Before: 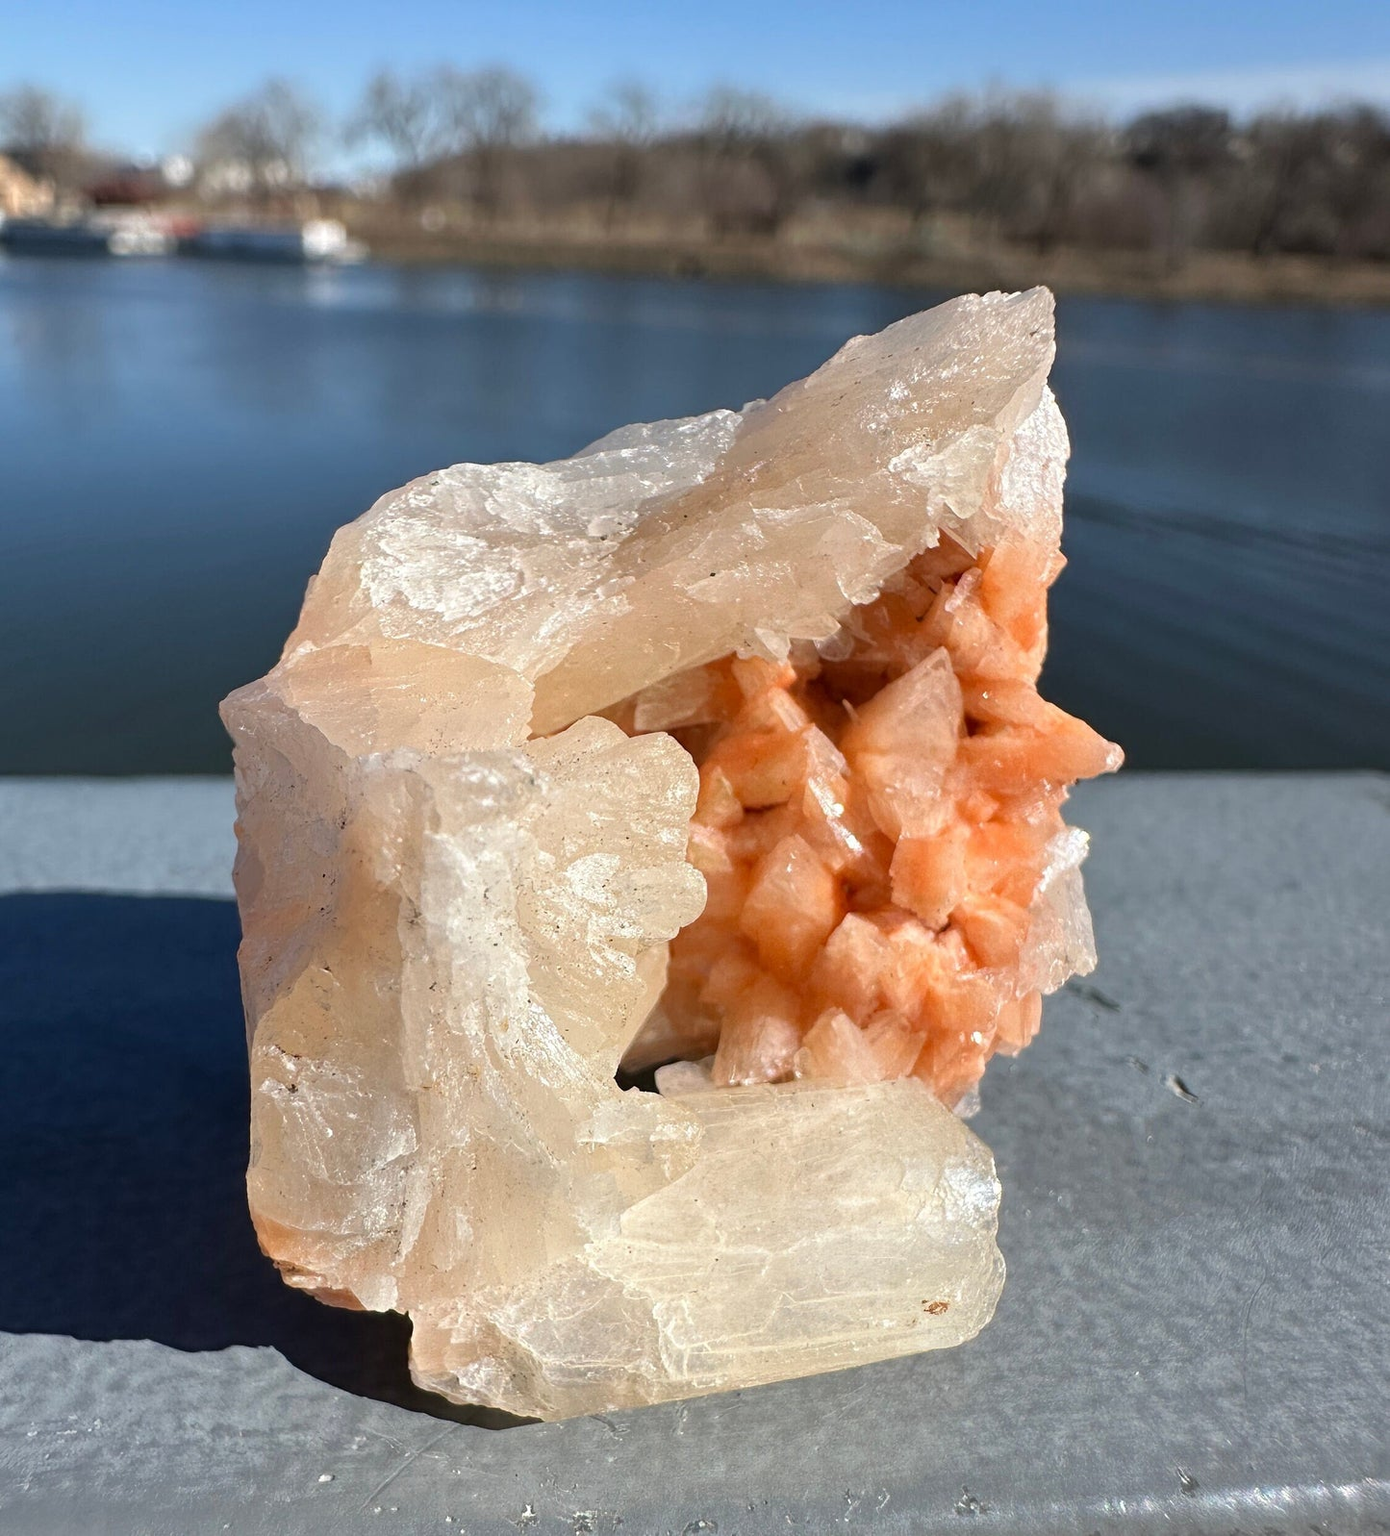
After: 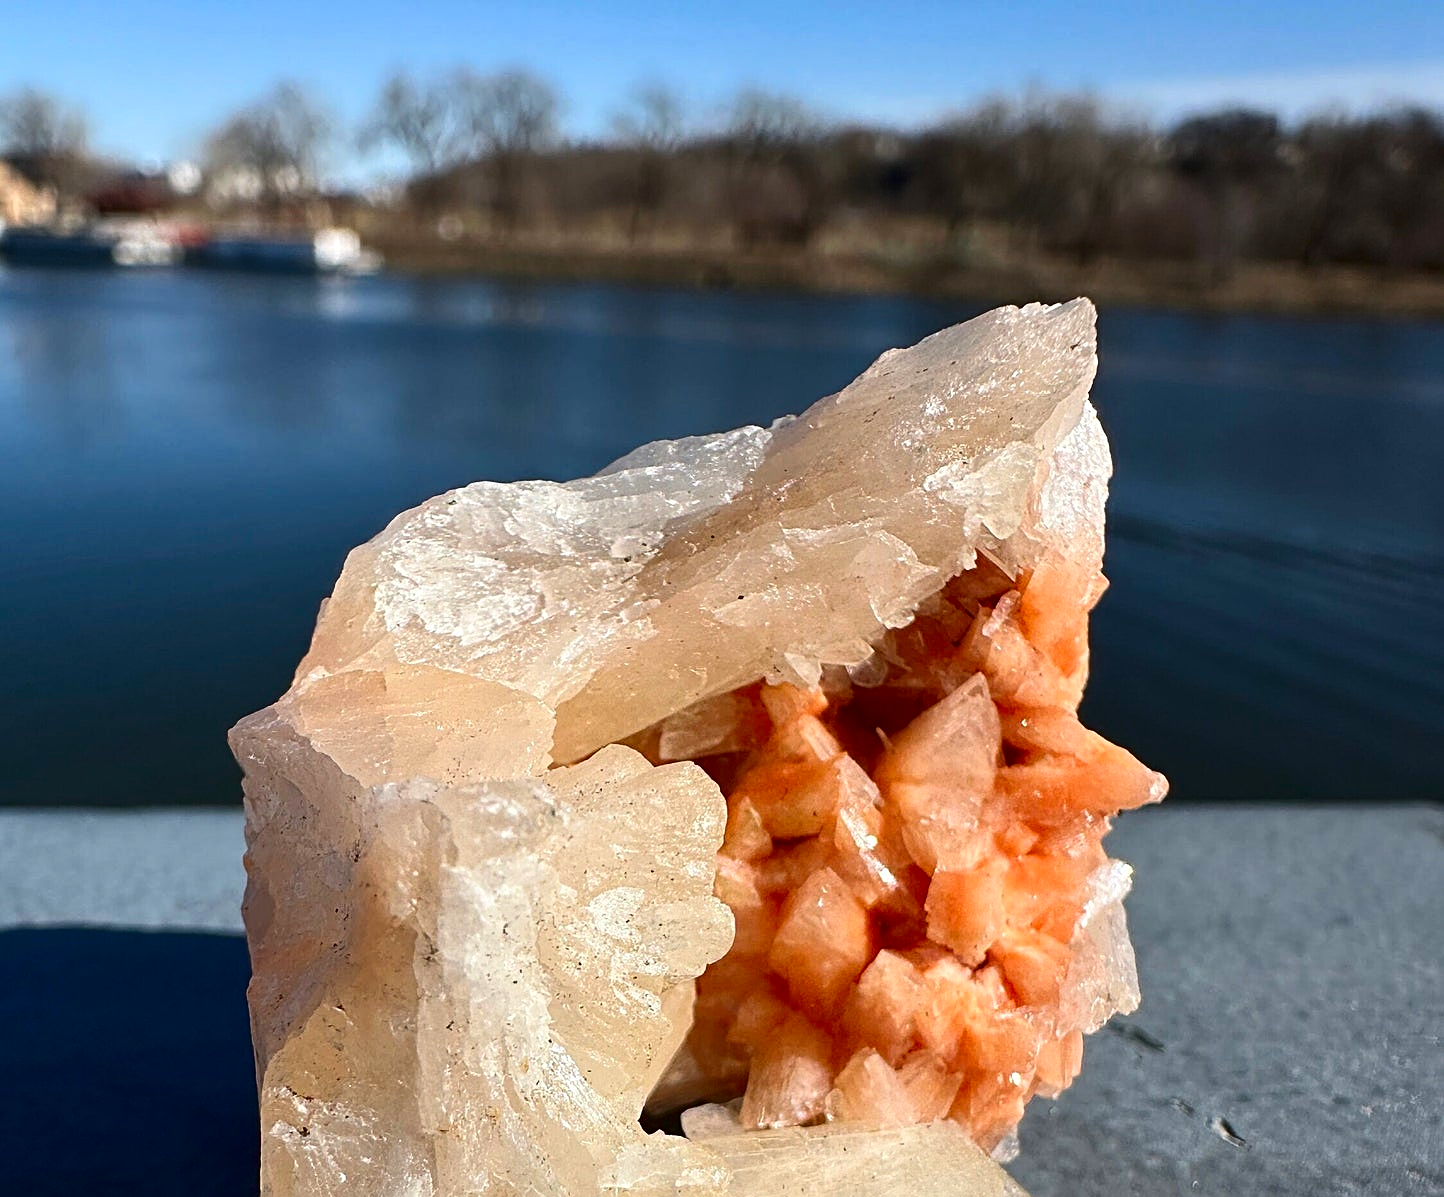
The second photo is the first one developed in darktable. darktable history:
crop: bottom 24.967%
sharpen: on, module defaults
contrast brightness saturation: contrast 0.19, brightness -0.11, saturation 0.21
tone equalizer: on, module defaults
